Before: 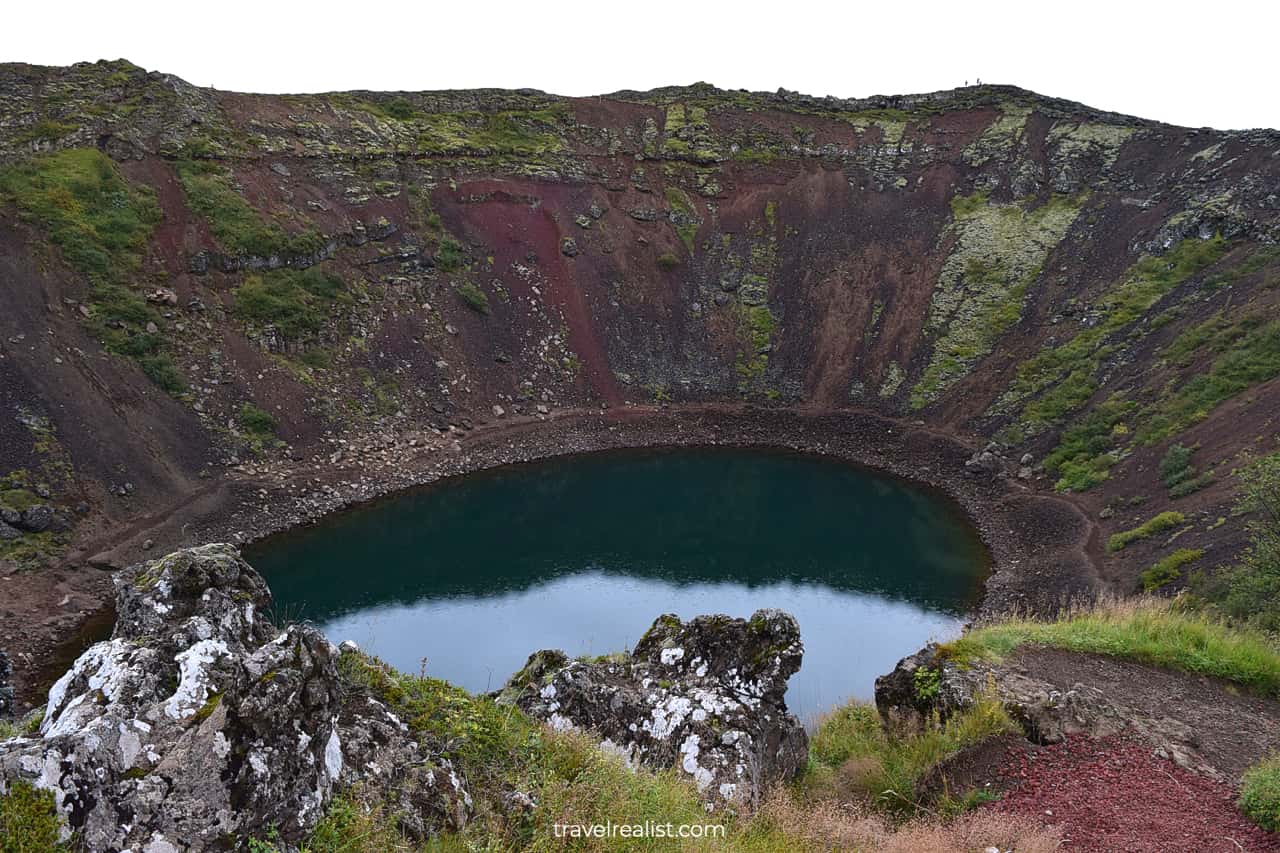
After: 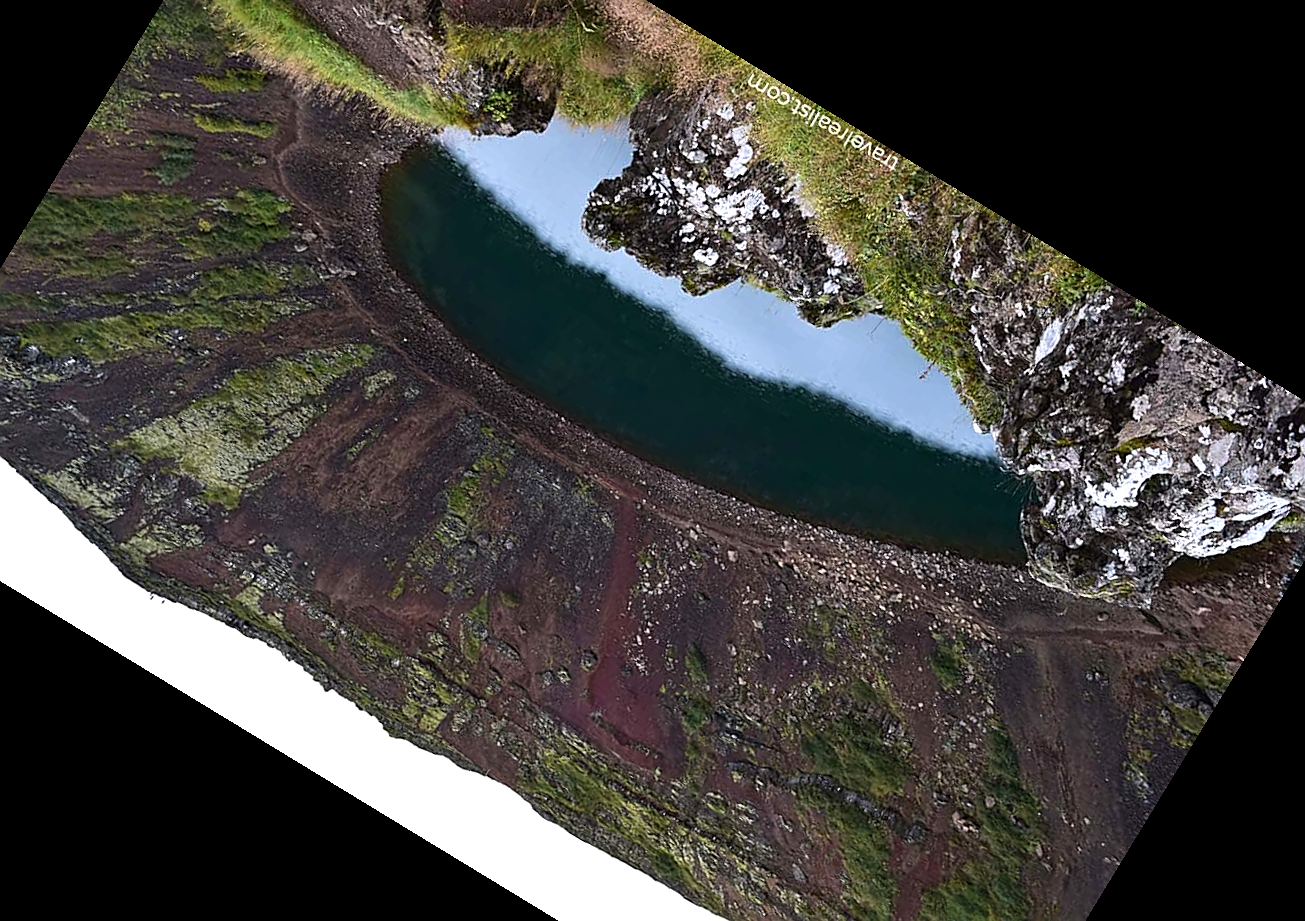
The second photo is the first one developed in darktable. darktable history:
sharpen: on, module defaults
tone equalizer: -8 EV -0.417 EV, -7 EV -0.389 EV, -6 EV -0.333 EV, -5 EV -0.222 EV, -3 EV 0.222 EV, -2 EV 0.333 EV, -1 EV 0.389 EV, +0 EV 0.417 EV, edges refinement/feathering 500, mask exposure compensation -1.57 EV, preserve details no
velvia: strength 15%
crop and rotate: angle 148.68°, left 9.111%, top 15.603%, right 4.588%, bottom 17.041%
rotate and perspective: rotation -1°, crop left 0.011, crop right 0.989, crop top 0.025, crop bottom 0.975
